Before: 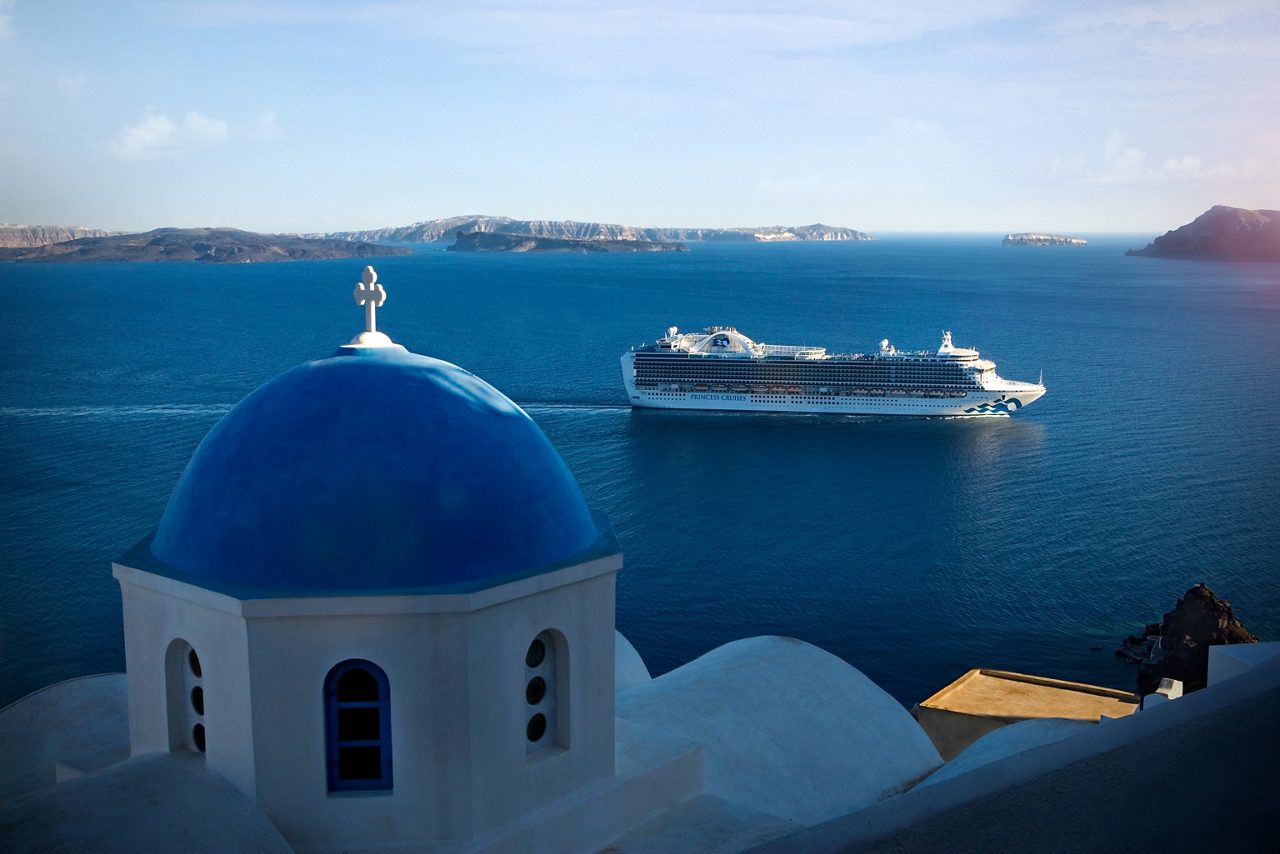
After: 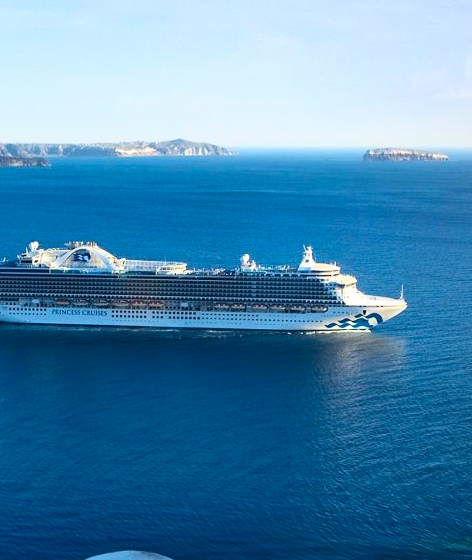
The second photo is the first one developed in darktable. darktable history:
crop and rotate: left 49.936%, top 10.094%, right 13.136%, bottom 24.256%
contrast brightness saturation: contrast 0.2, brightness 0.16, saturation 0.22
shadows and highlights: soften with gaussian
